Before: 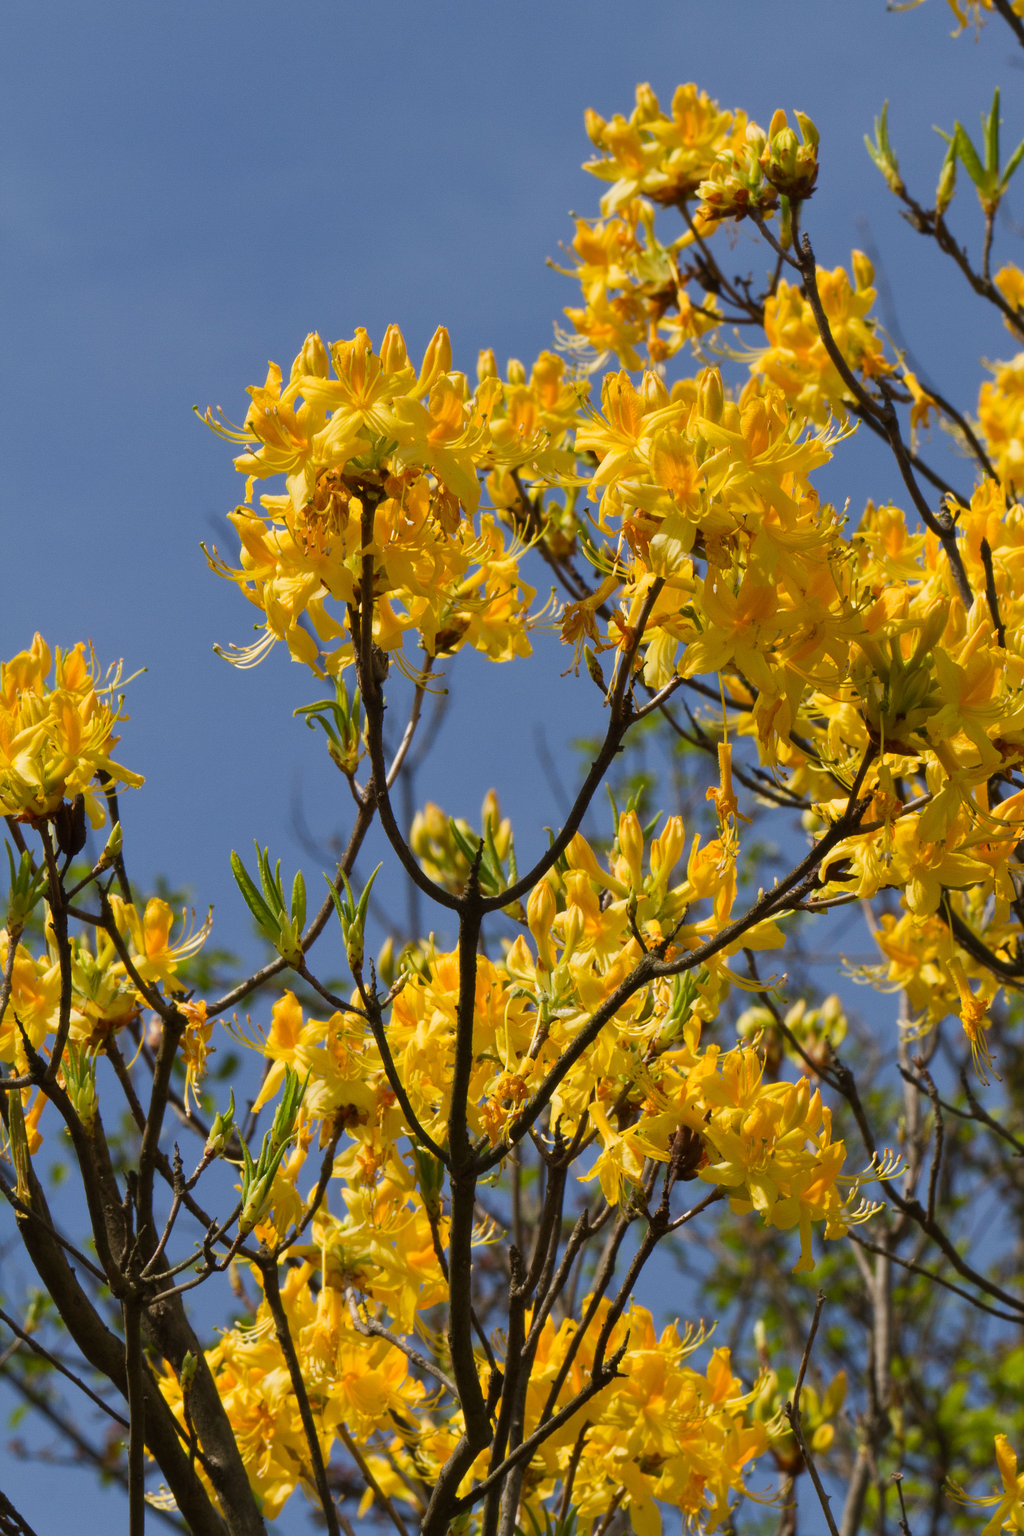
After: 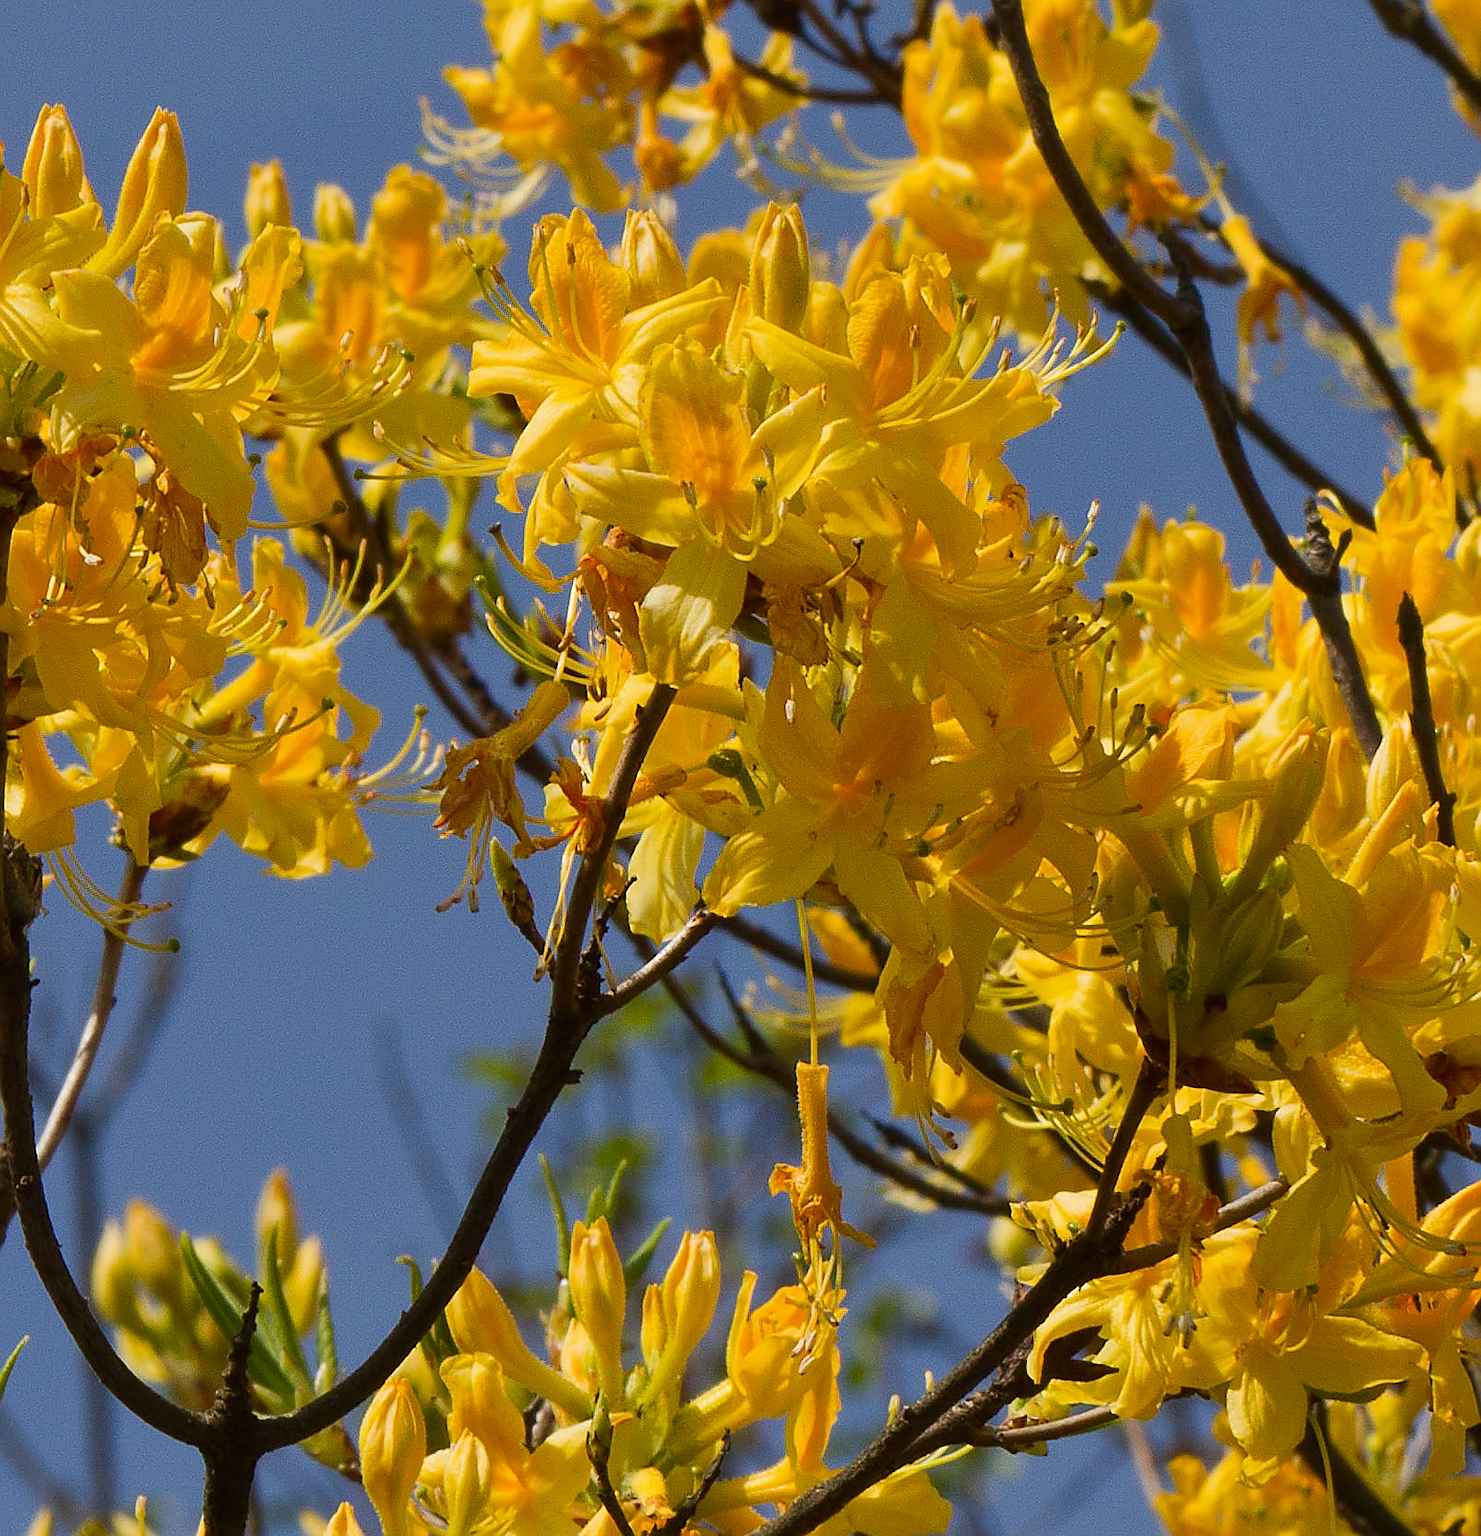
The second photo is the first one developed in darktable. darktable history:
sharpen: radius 1.357, amount 1.24, threshold 0.732
contrast brightness saturation: contrast 0.026, brightness -0.045
crop: left 36.175%, top 18.139%, right 0.613%, bottom 38.182%
